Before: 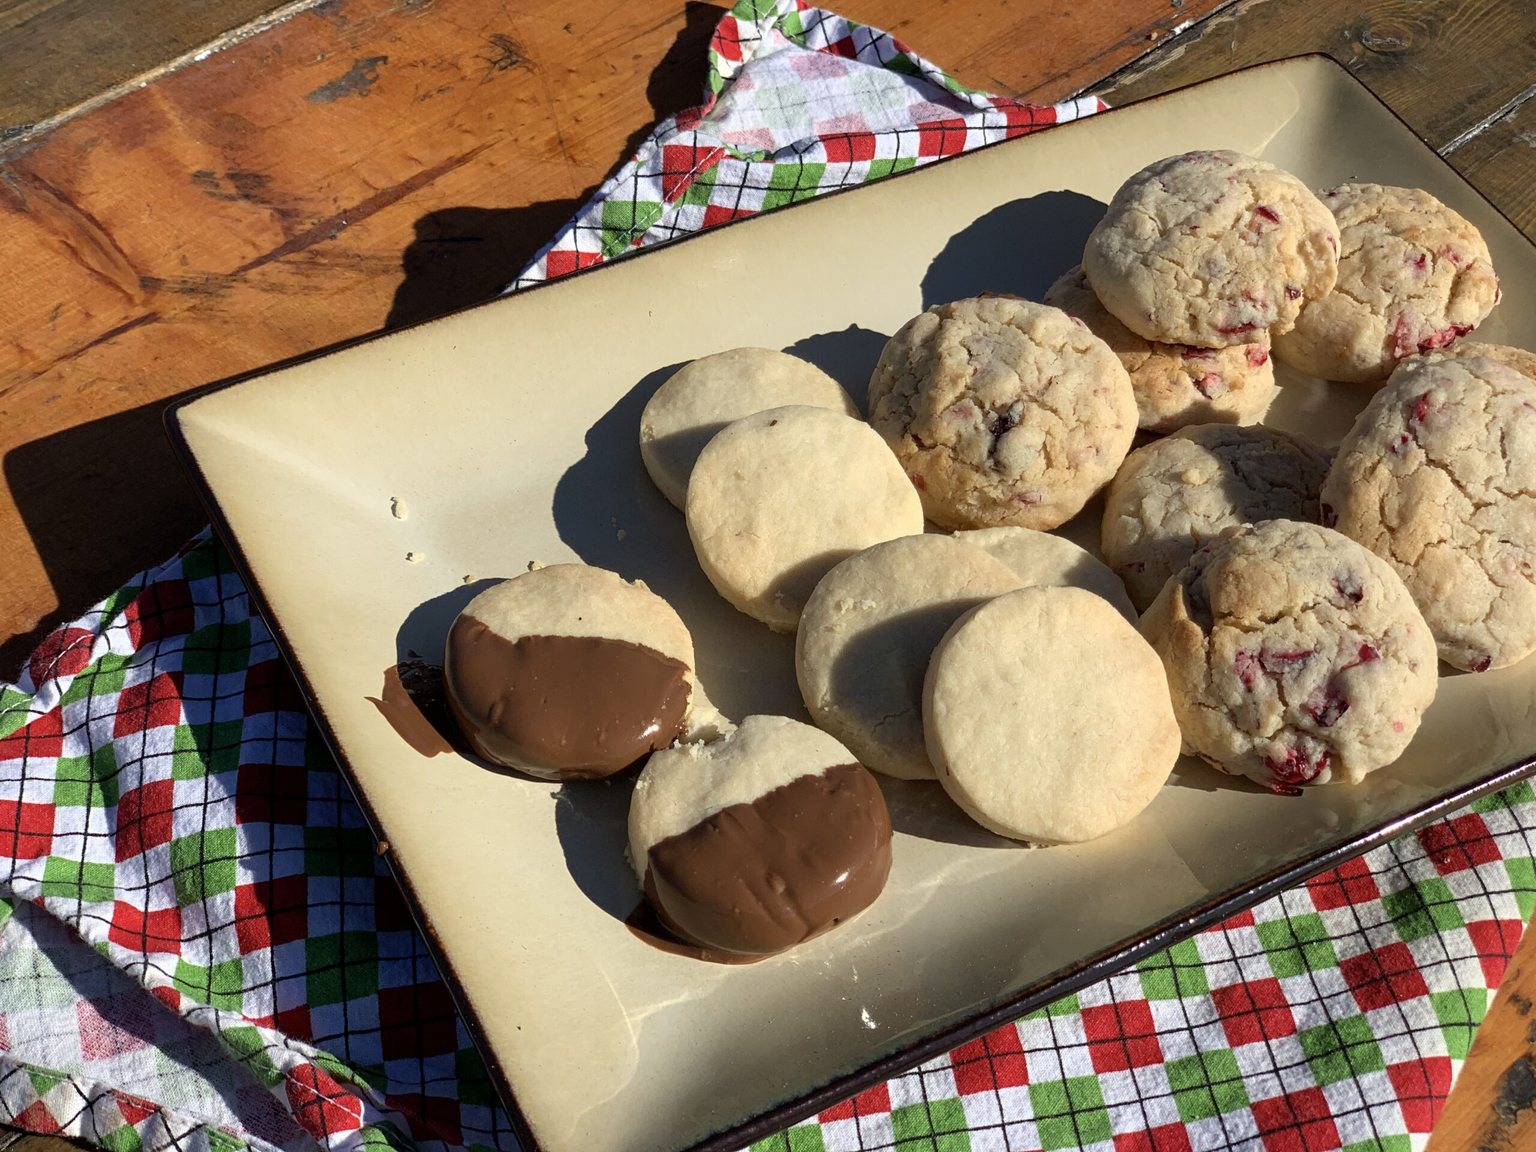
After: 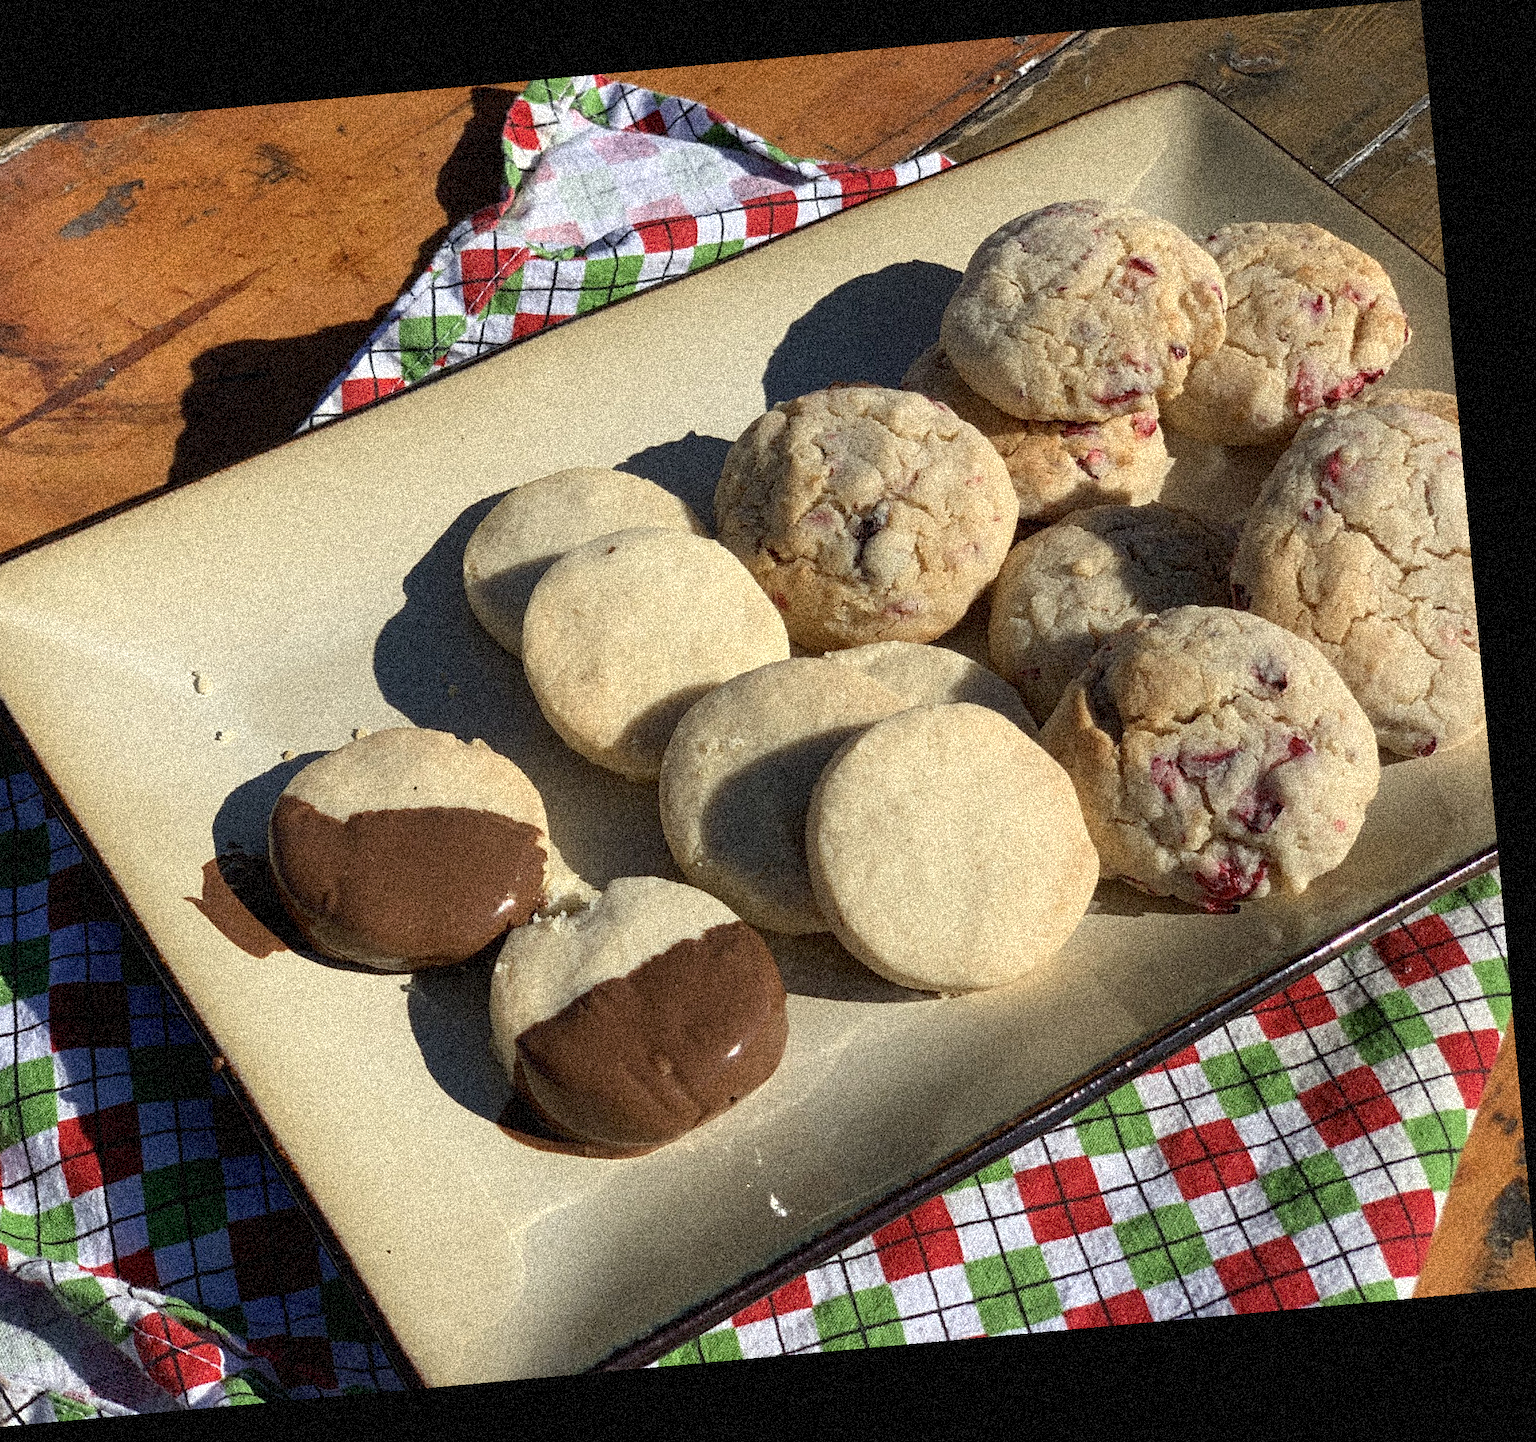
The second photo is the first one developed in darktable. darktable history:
rotate and perspective: rotation -5.2°, automatic cropping off
crop: left 16.145%
grain: coarseness 3.75 ISO, strength 100%, mid-tones bias 0%
